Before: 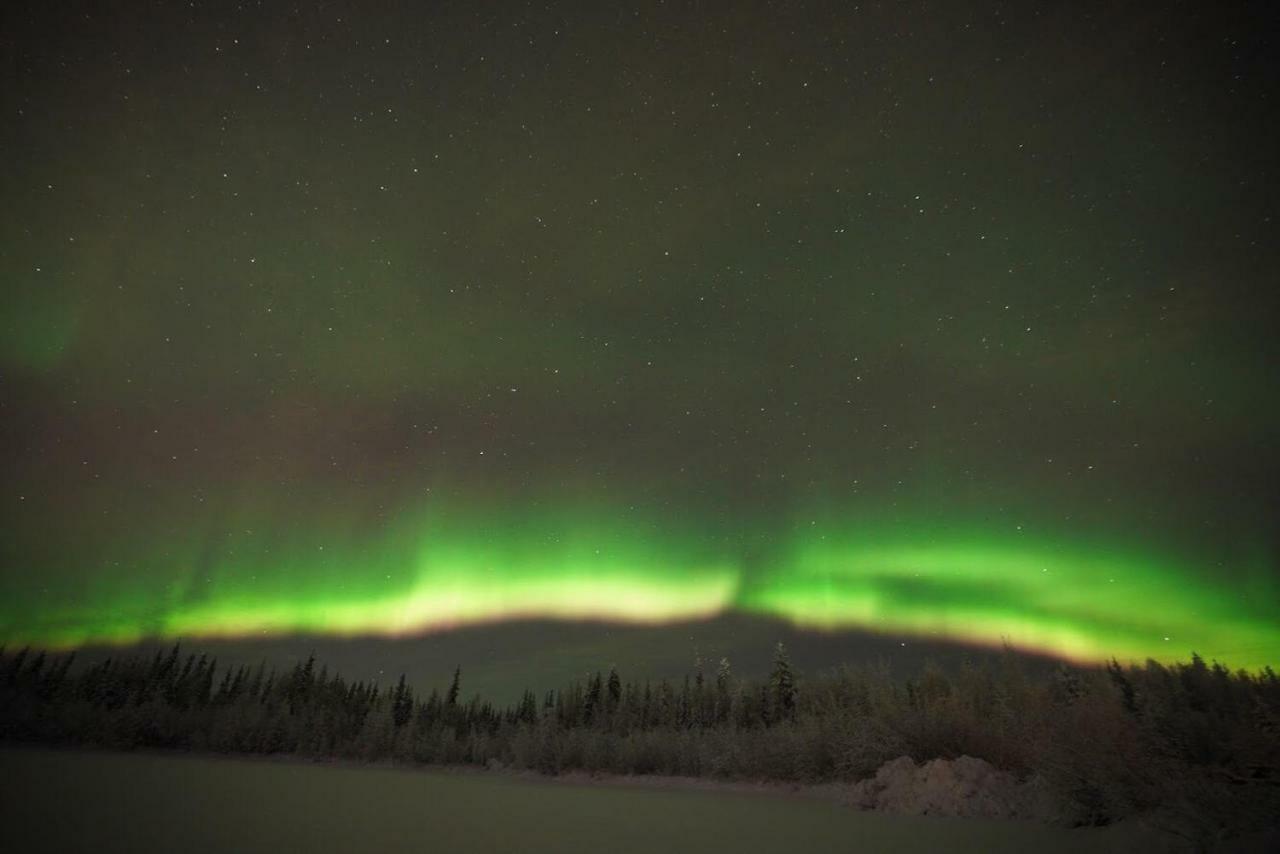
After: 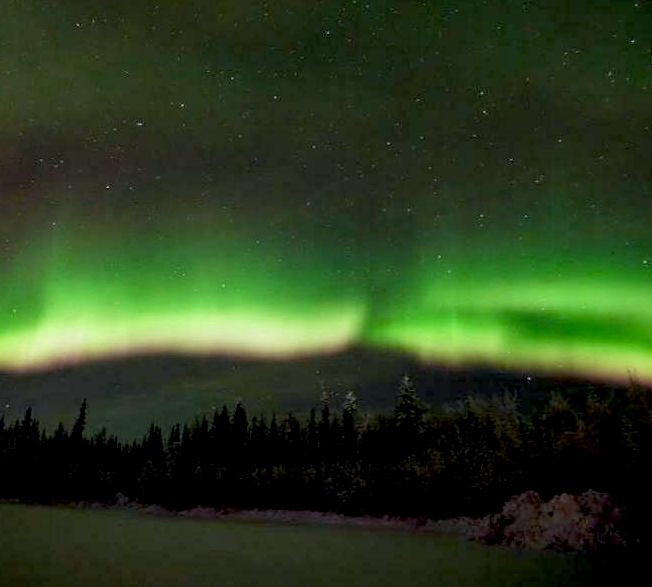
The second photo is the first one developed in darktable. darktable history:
local contrast: detail 130%
crop and rotate: left 29.237%, top 31.152%, right 19.807%
exposure: black level correction 0.029, exposure -0.073 EV, compensate highlight preservation false
white balance: red 0.967, blue 1.119, emerald 0.756
